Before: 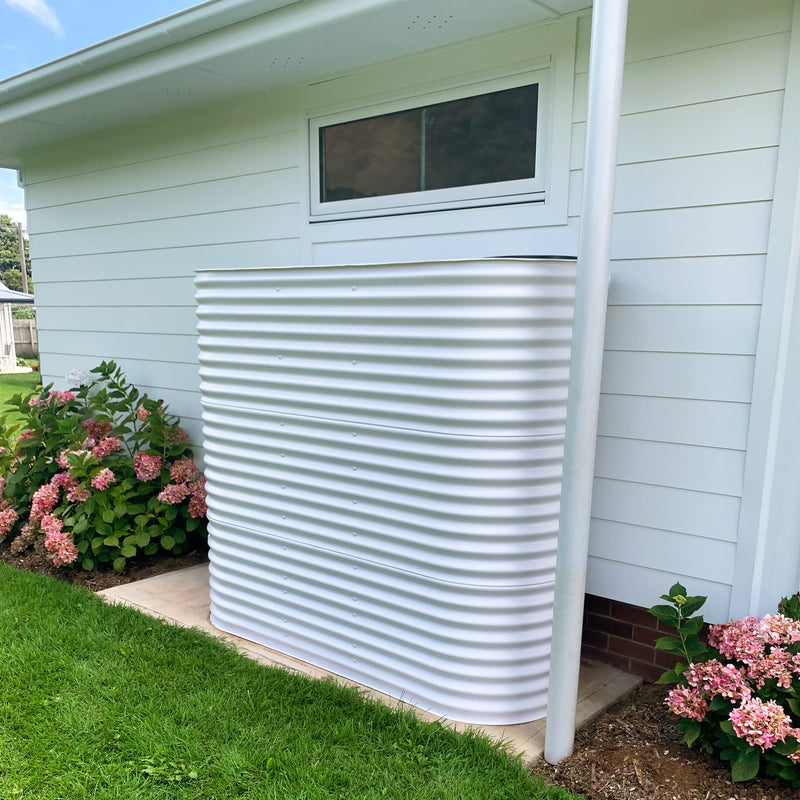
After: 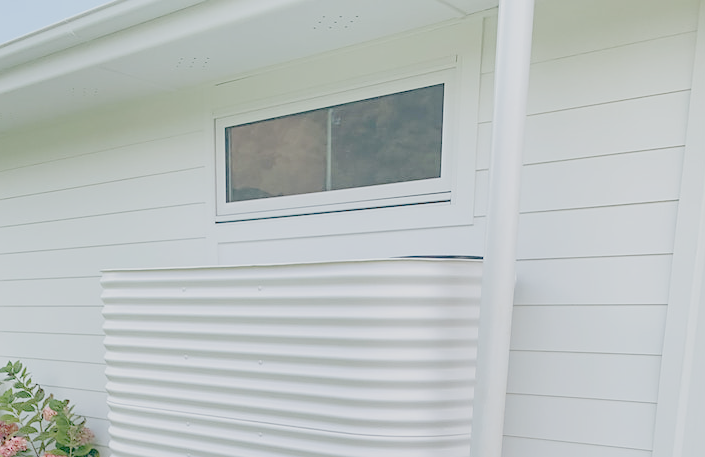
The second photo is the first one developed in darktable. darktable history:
sharpen: radius 1.559, amount 0.373, threshold 1.271
crop and rotate: left 11.812%, bottom 42.776%
exposure: black level correction 0, exposure 2.327 EV, compensate exposure bias true, compensate highlight preservation false
tone equalizer: on, module defaults
filmic rgb: white relative exposure 8 EV, threshold 3 EV, structure ↔ texture 100%, target black luminance 0%, hardness 2.44, latitude 76.53%, contrast 0.562, shadows ↔ highlights balance 0%, preserve chrominance no, color science v4 (2020), iterations of high-quality reconstruction 10, type of noise poissonian, enable highlight reconstruction true
local contrast: detail 110%
